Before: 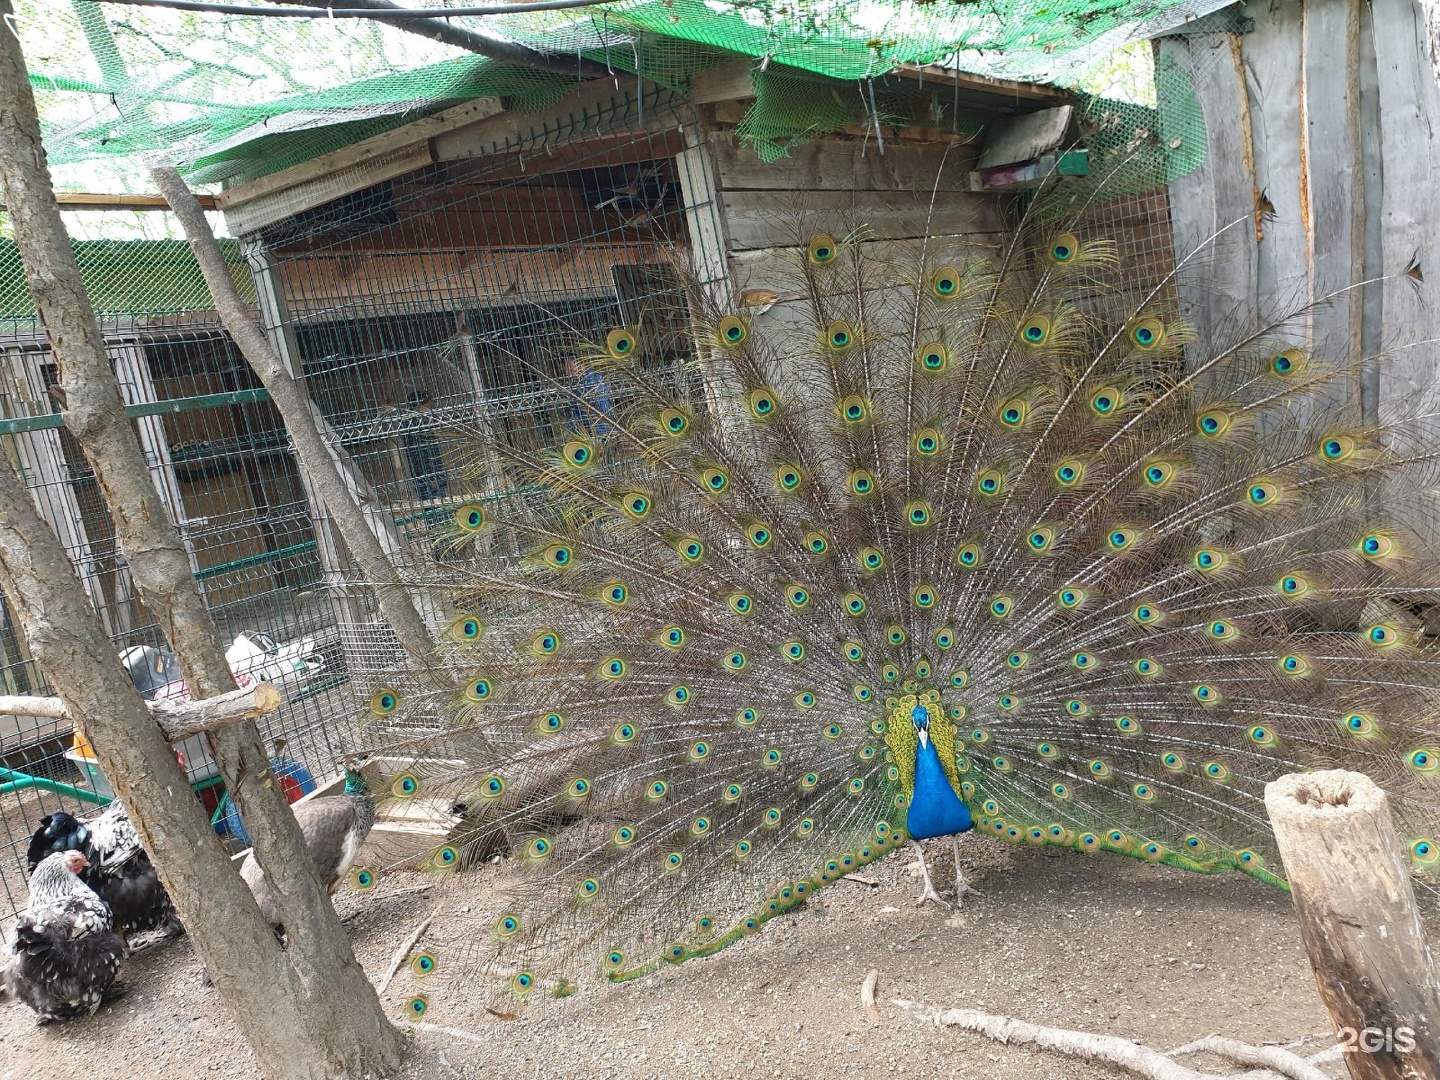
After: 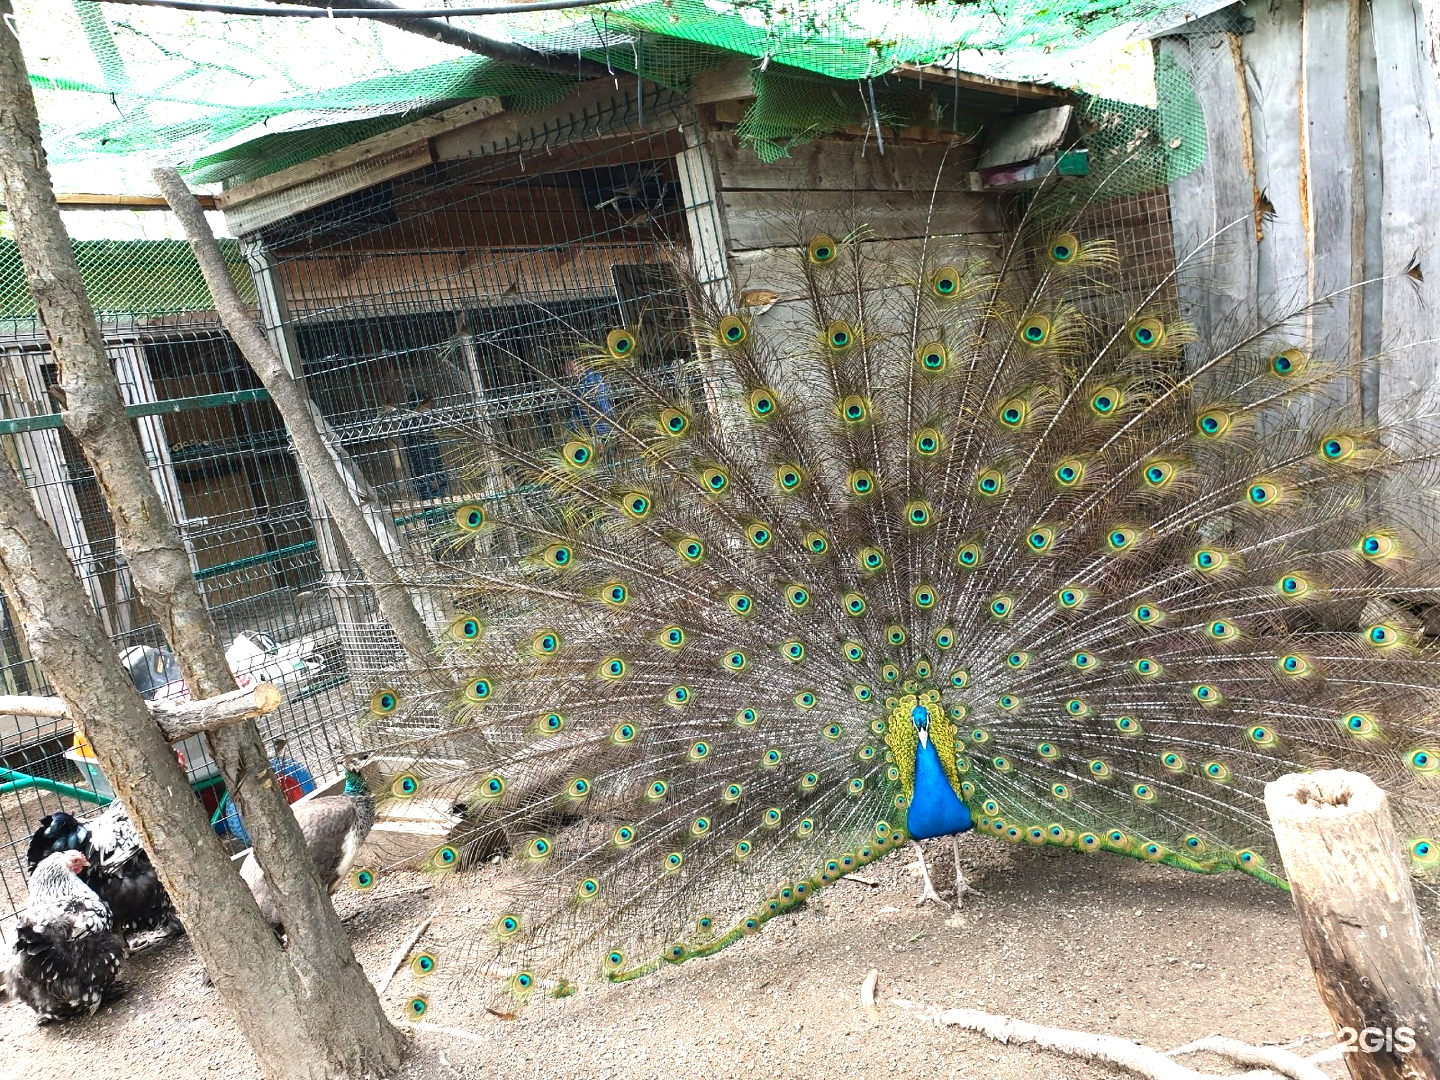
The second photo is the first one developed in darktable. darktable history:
local contrast: mode bilateral grid, contrast 100, coarseness 99, detail 91%, midtone range 0.2
tone equalizer: -8 EV -0.769 EV, -7 EV -0.692 EV, -6 EV -0.614 EV, -5 EV -0.387 EV, -3 EV 0.368 EV, -2 EV 0.6 EV, -1 EV 0.674 EV, +0 EV 0.774 EV, edges refinement/feathering 500, mask exposure compensation -1.57 EV, preserve details no
color balance rgb: perceptual saturation grading › global saturation 2.15%, perceptual saturation grading › highlights -1.15%, perceptual saturation grading › mid-tones 4.579%, perceptual saturation grading › shadows 9.031%, global vibrance 20%
